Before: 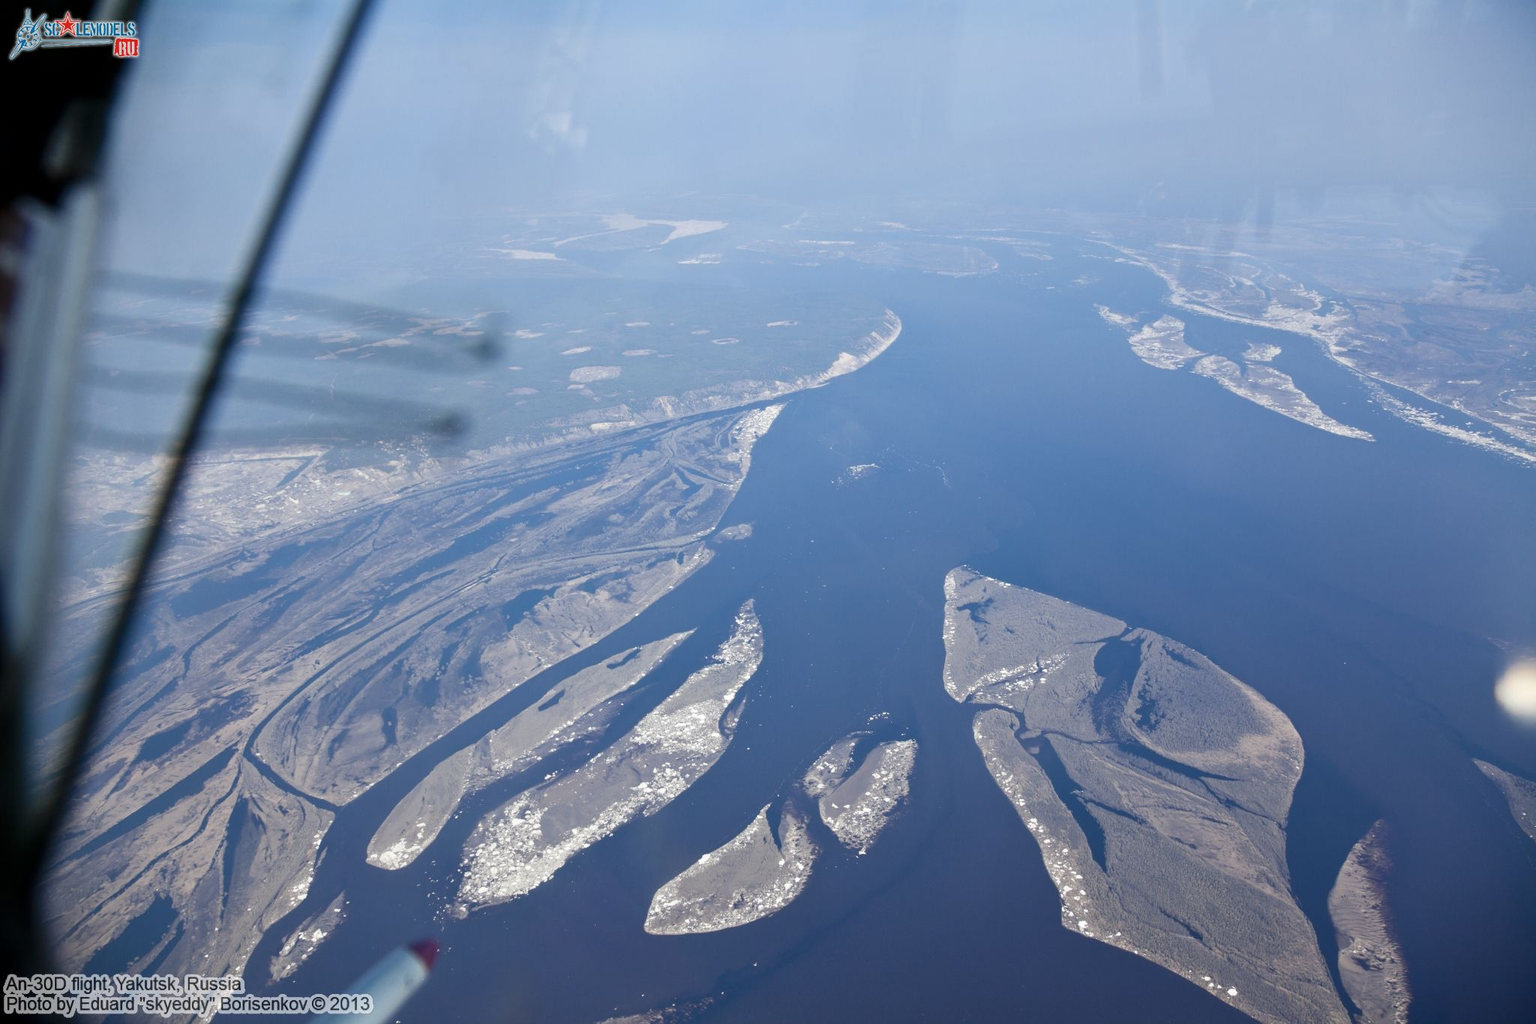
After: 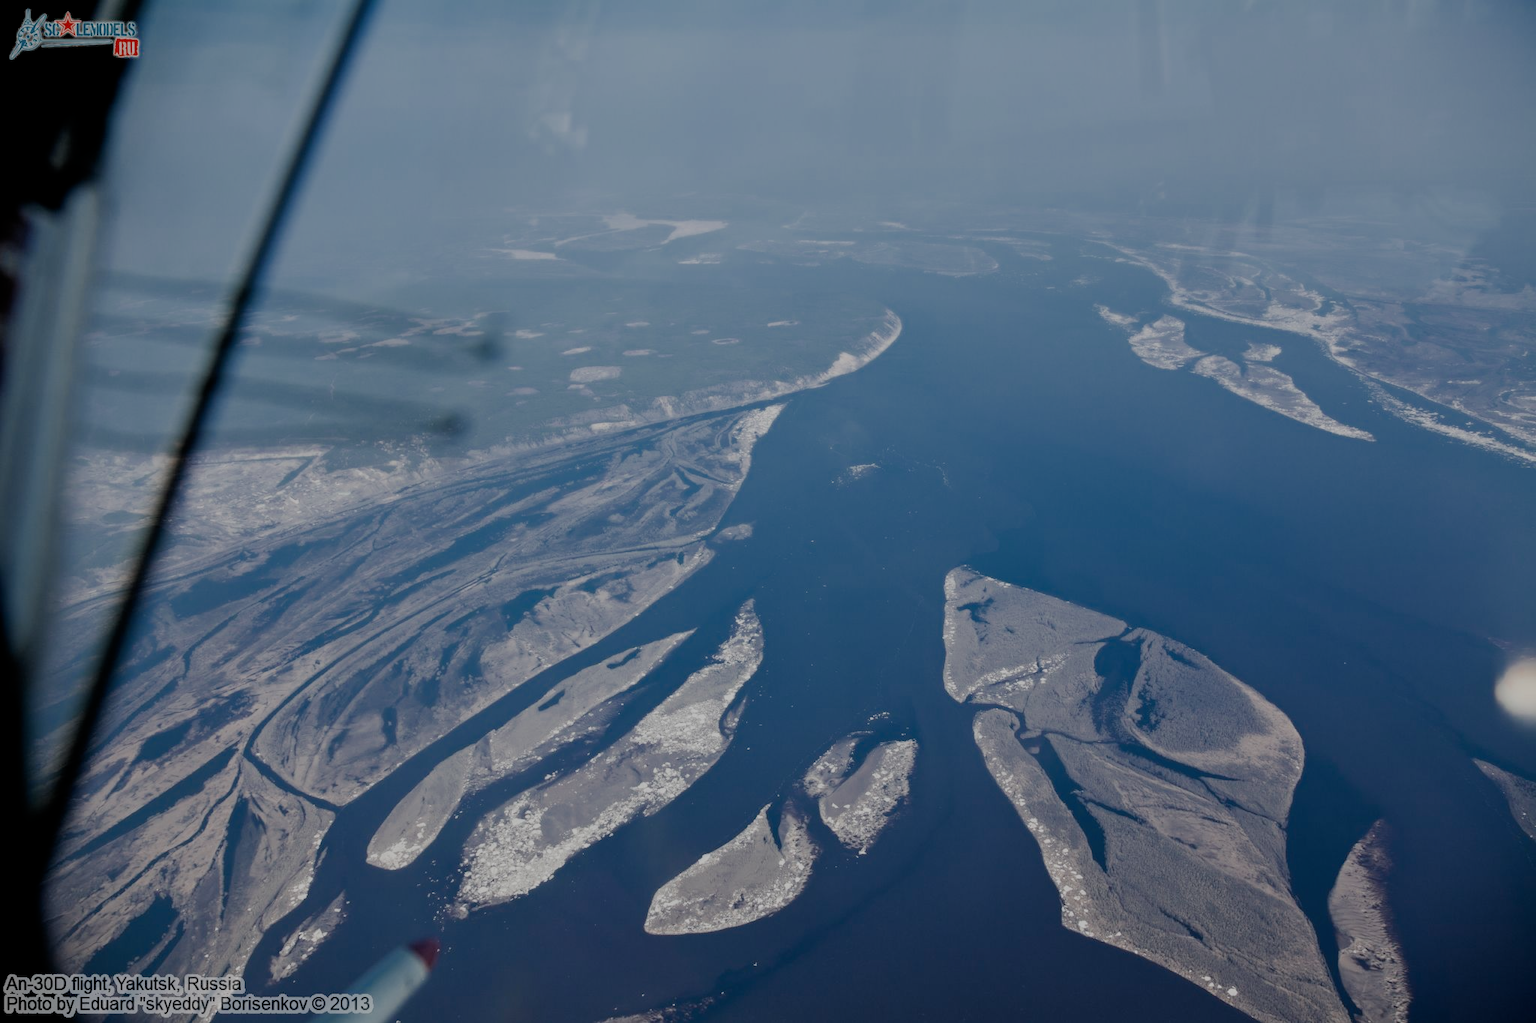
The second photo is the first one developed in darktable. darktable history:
color zones: curves: ch0 [(0, 0.5) (0.125, 0.4) (0.25, 0.5) (0.375, 0.4) (0.5, 0.4) (0.625, 0.35) (0.75, 0.35) (0.875, 0.5)]; ch1 [(0, 0.35) (0.125, 0.45) (0.25, 0.35) (0.375, 0.35) (0.5, 0.35) (0.625, 0.35) (0.75, 0.45) (0.875, 0.35)]; ch2 [(0, 0.6) (0.125, 0.5) (0.25, 0.5) (0.375, 0.6) (0.5, 0.6) (0.625, 0.5) (0.75, 0.5) (0.875, 0.5)]
exposure: exposure -0.488 EV, compensate highlight preservation false
tone equalizer: on, module defaults
filmic rgb: middle gray luminance 29.96%, black relative exposure -8.9 EV, white relative exposure 6.99 EV, target black luminance 0%, hardness 2.98, latitude 1.65%, contrast 0.961, highlights saturation mix 5.54%, shadows ↔ highlights balance 11.95%
